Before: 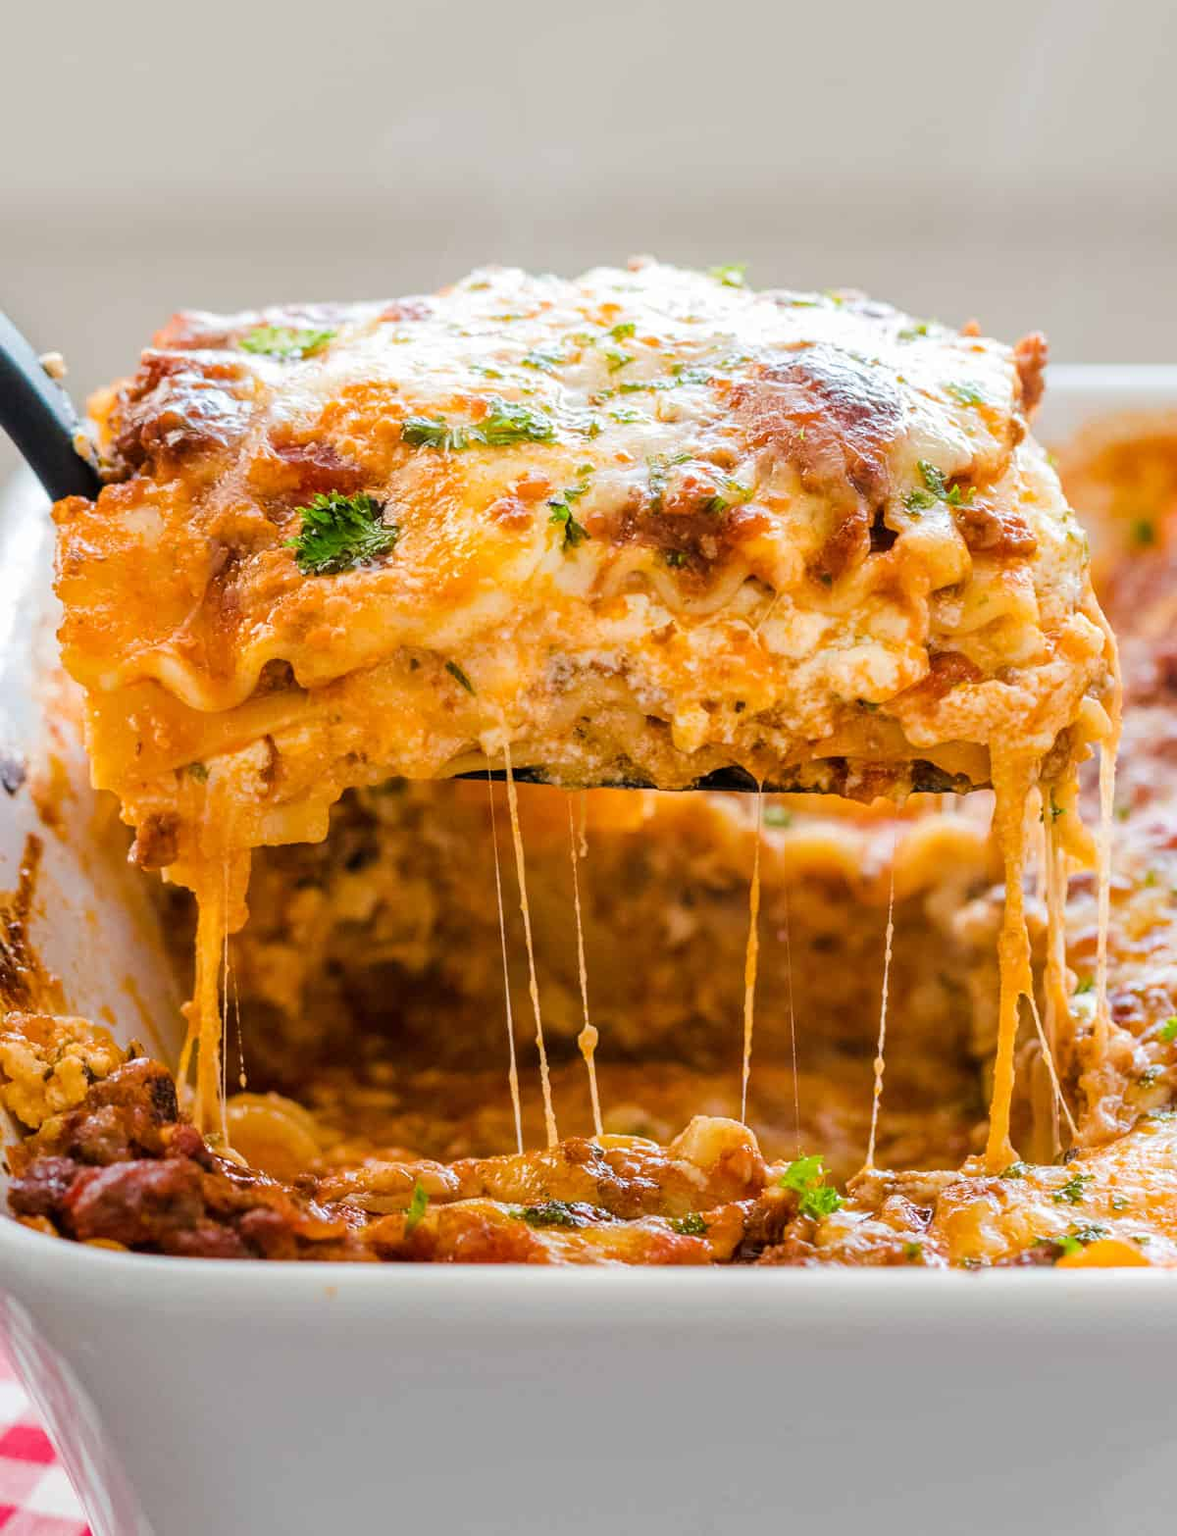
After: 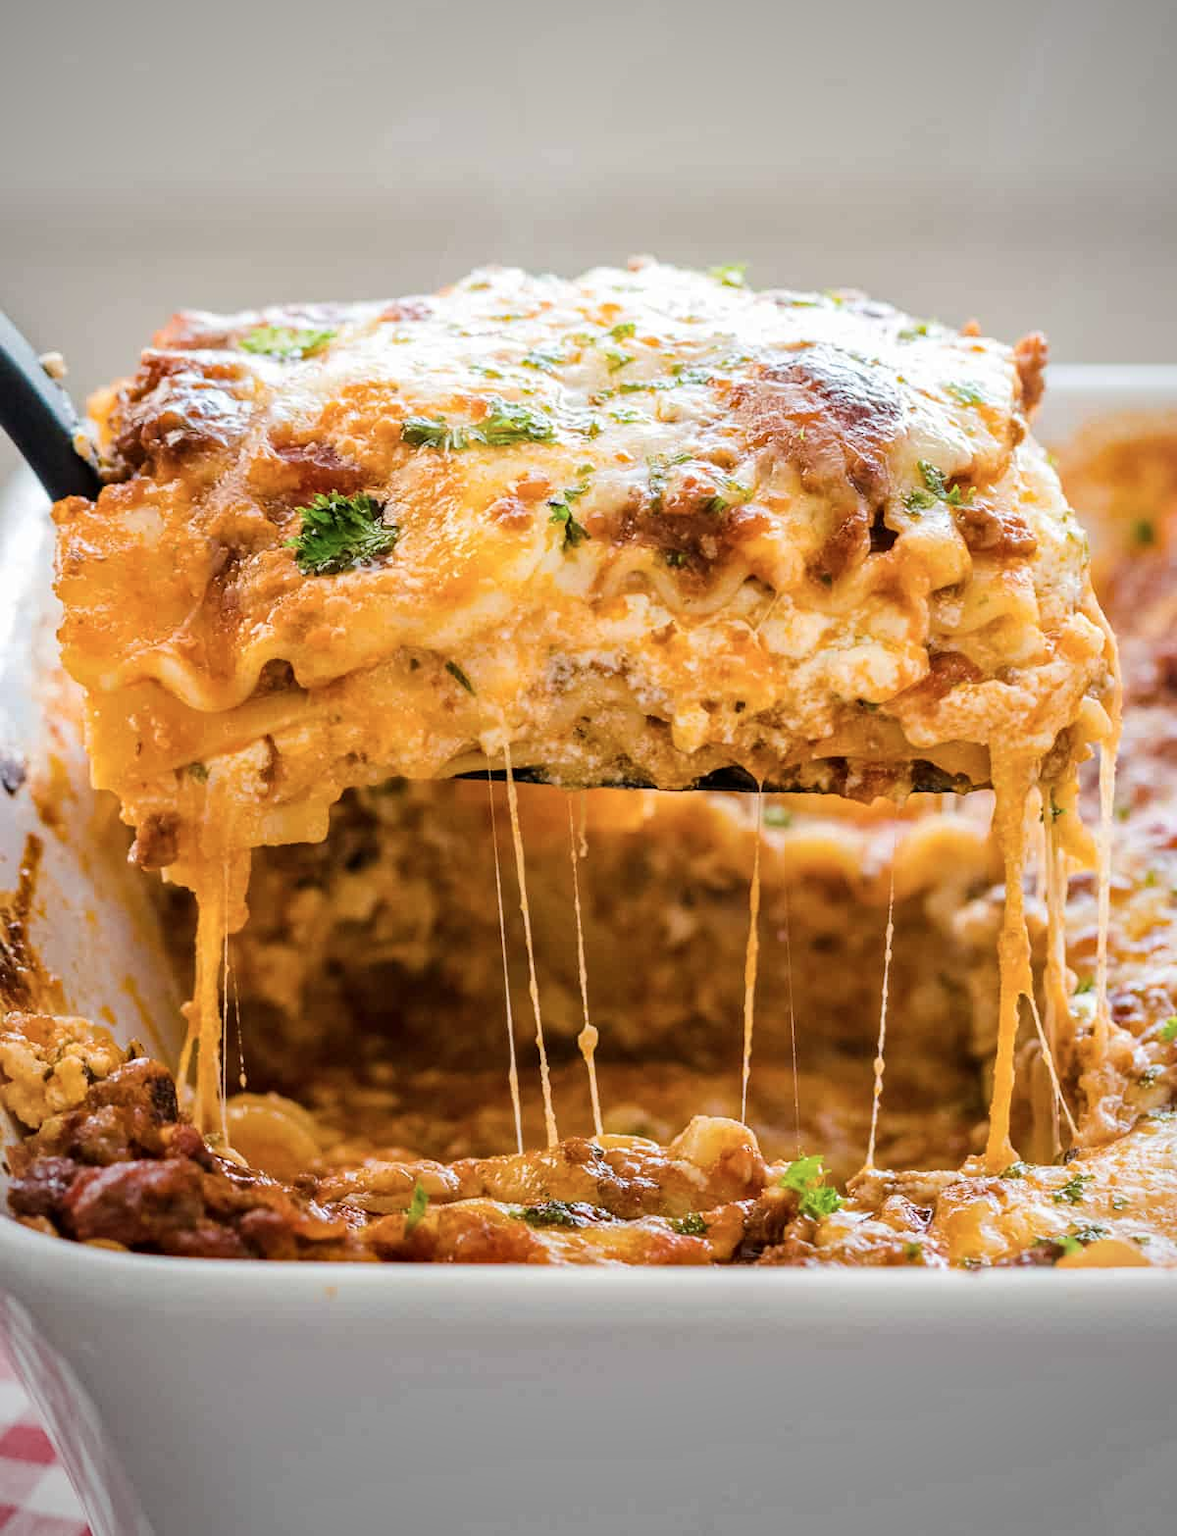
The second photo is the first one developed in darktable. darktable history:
vignetting: unbound false
contrast brightness saturation: contrast 0.11, saturation -0.17
haze removal: compatibility mode true, adaptive false
